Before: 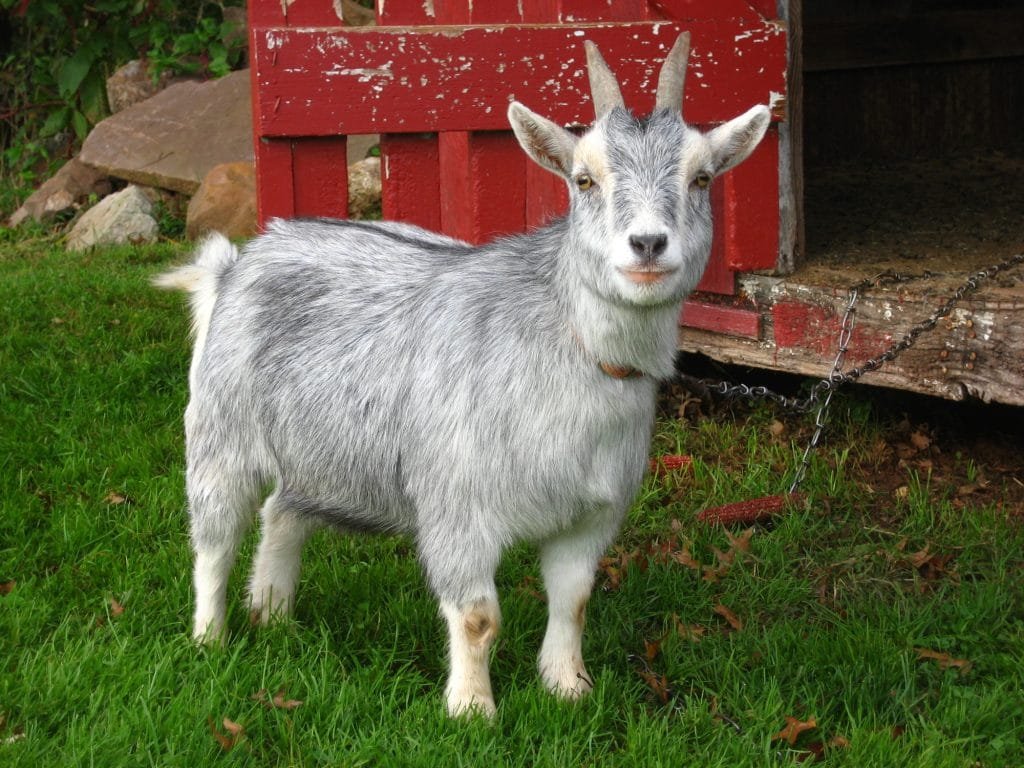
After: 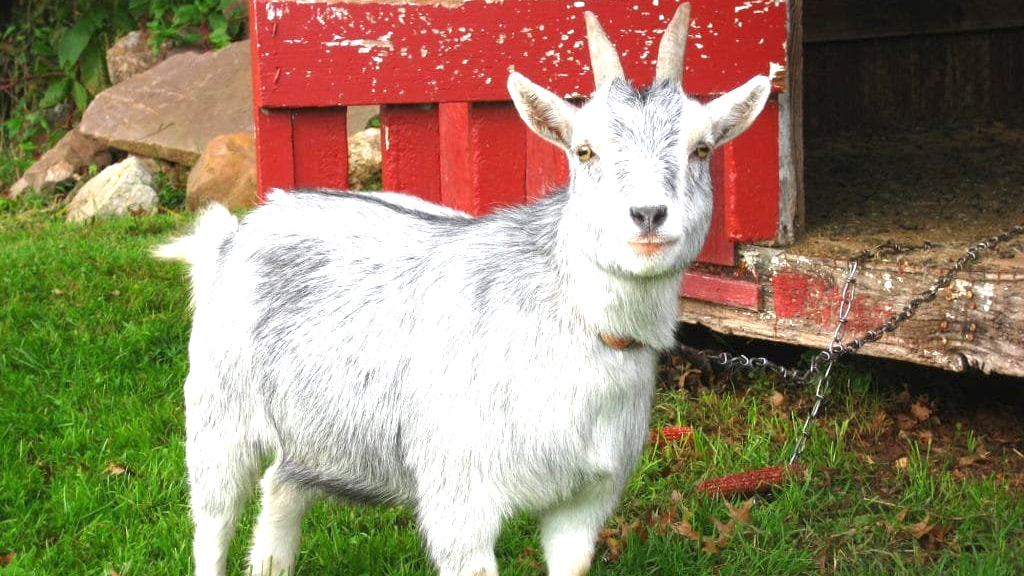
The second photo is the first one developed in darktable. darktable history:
crop: top 3.857%, bottom 21.132%
exposure: black level correction 0, exposure 1.125 EV, compensate exposure bias true, compensate highlight preservation false
